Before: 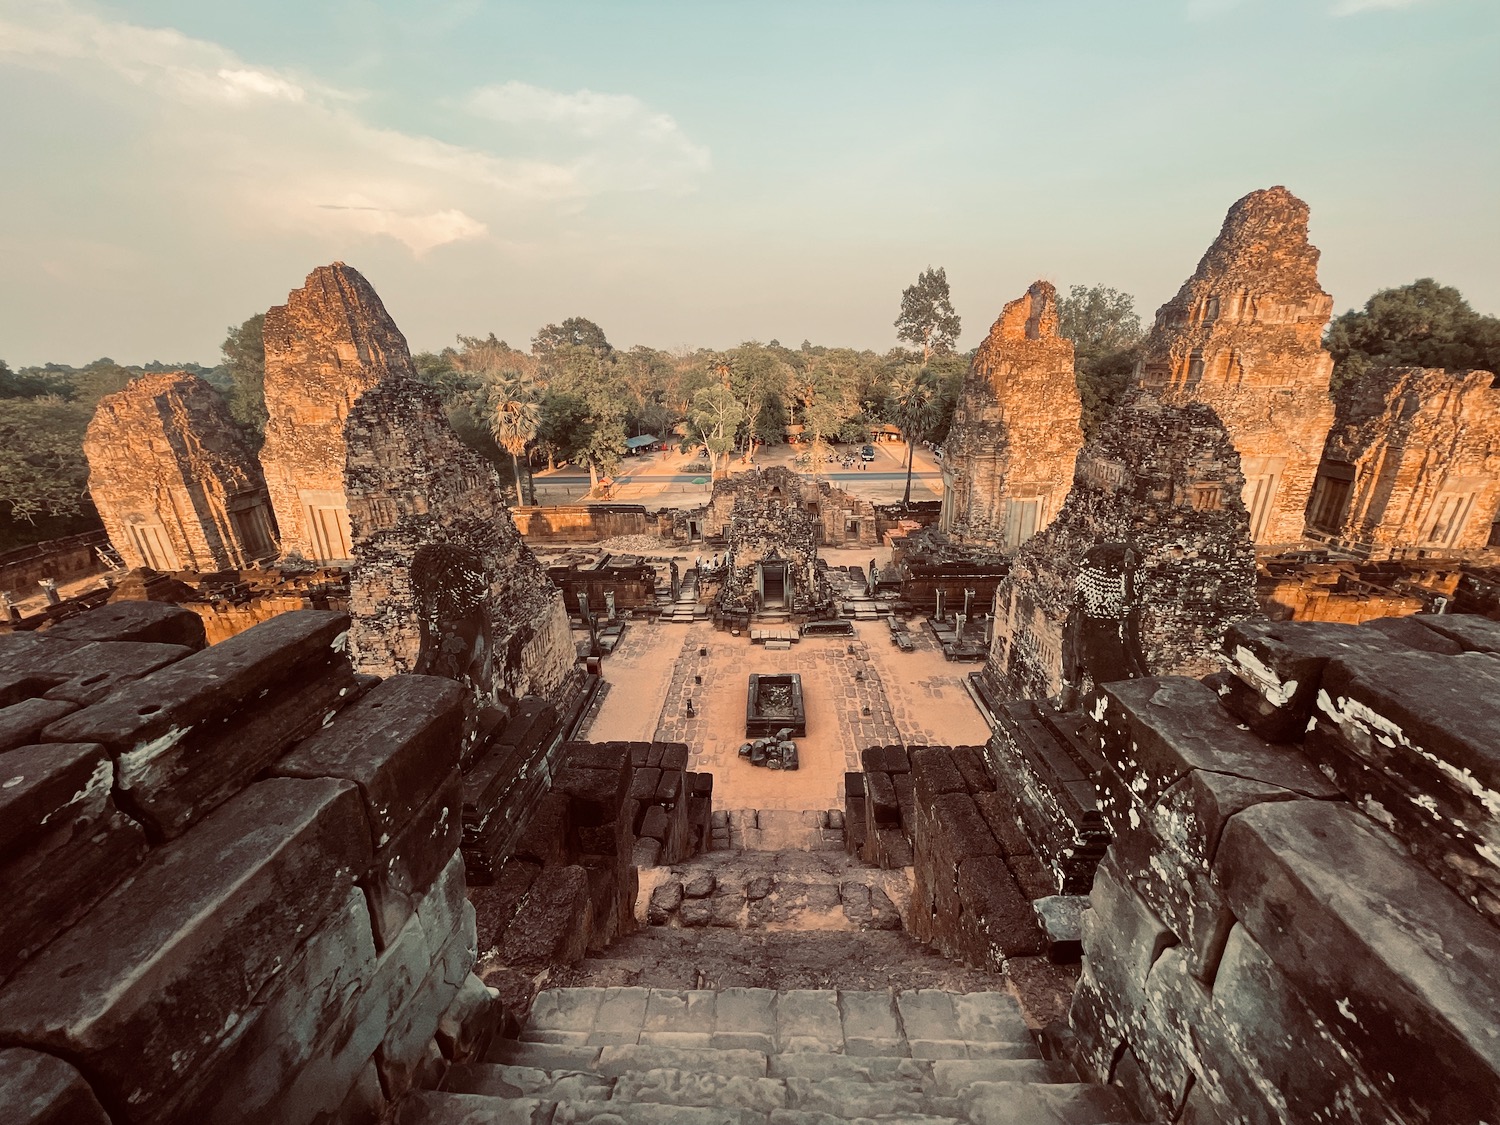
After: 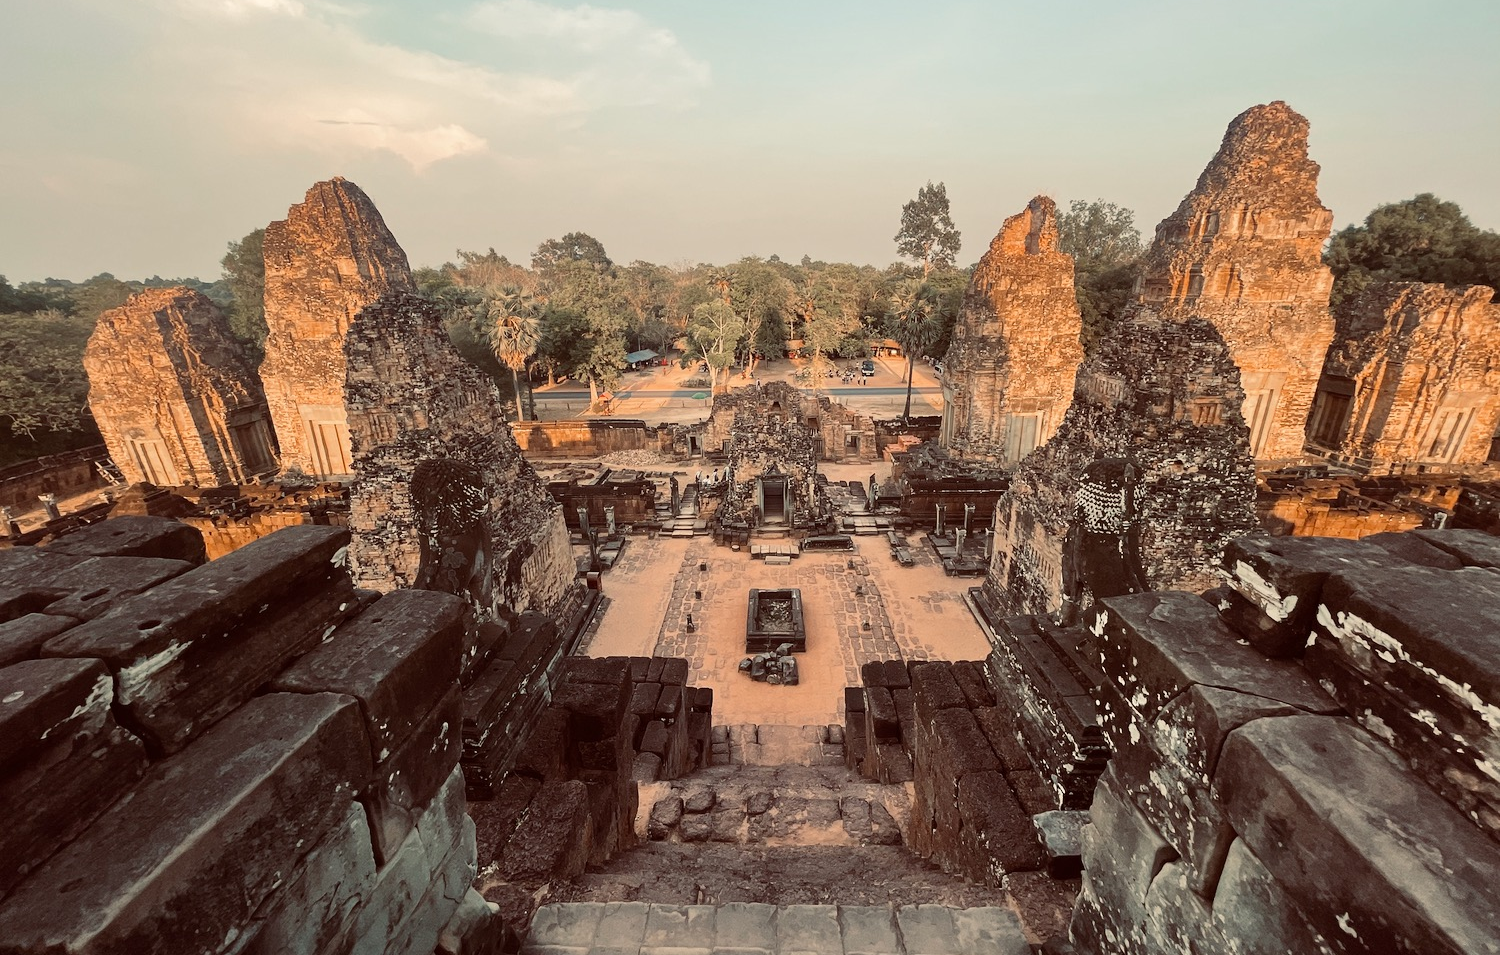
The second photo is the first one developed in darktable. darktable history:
crop: top 7.59%, bottom 7.48%
